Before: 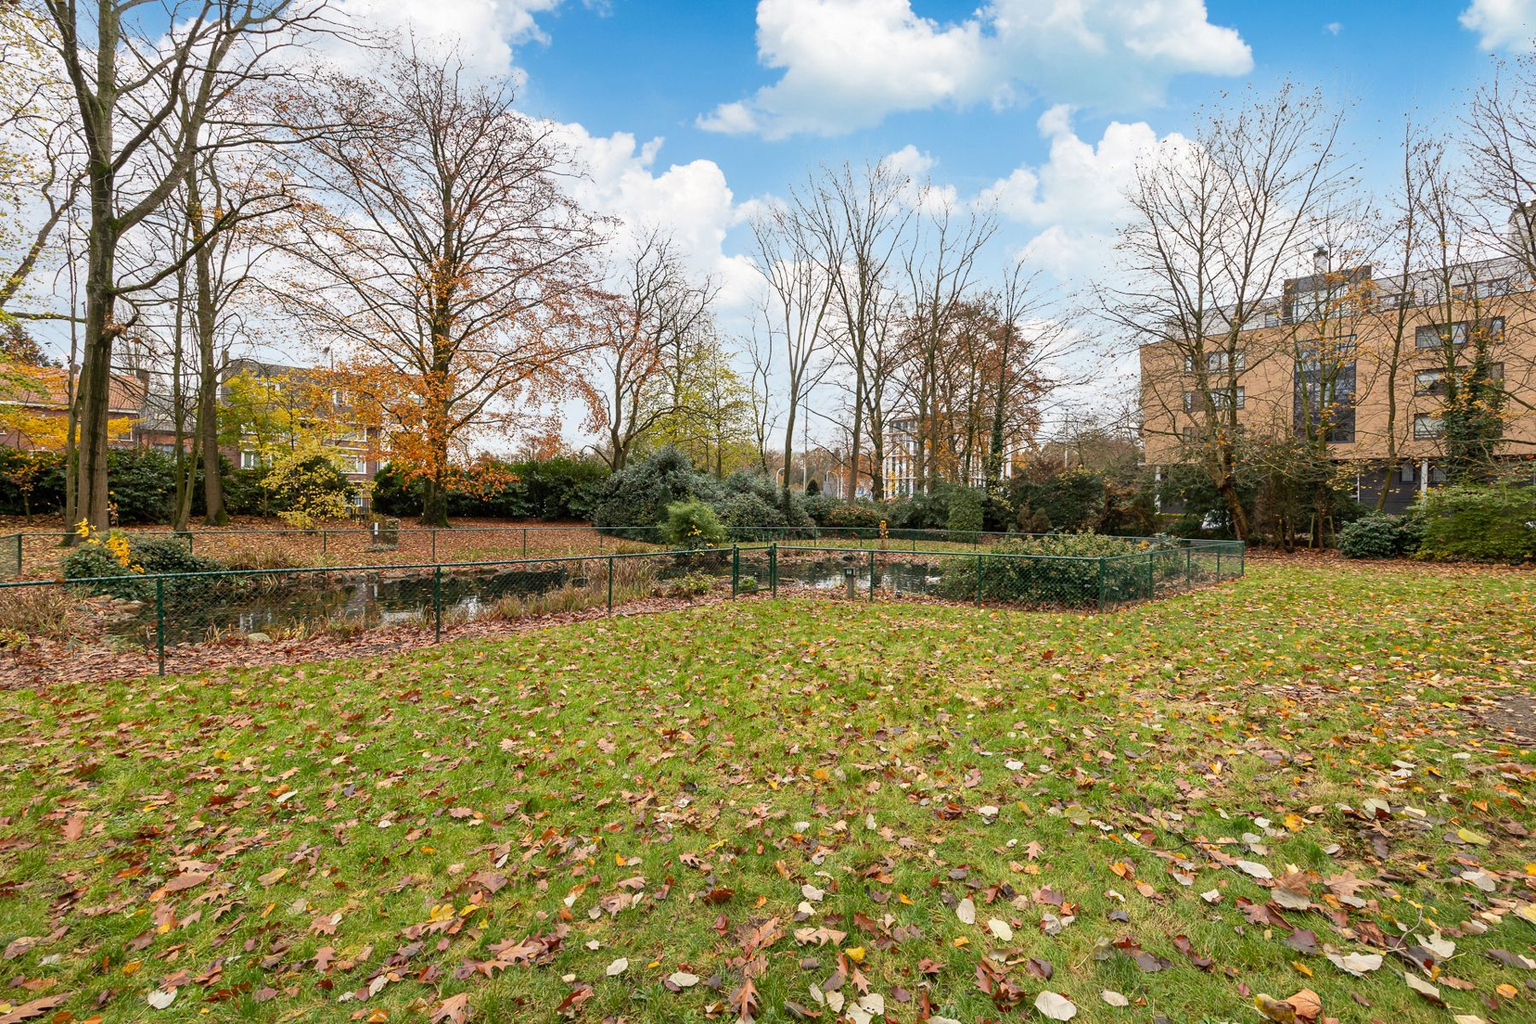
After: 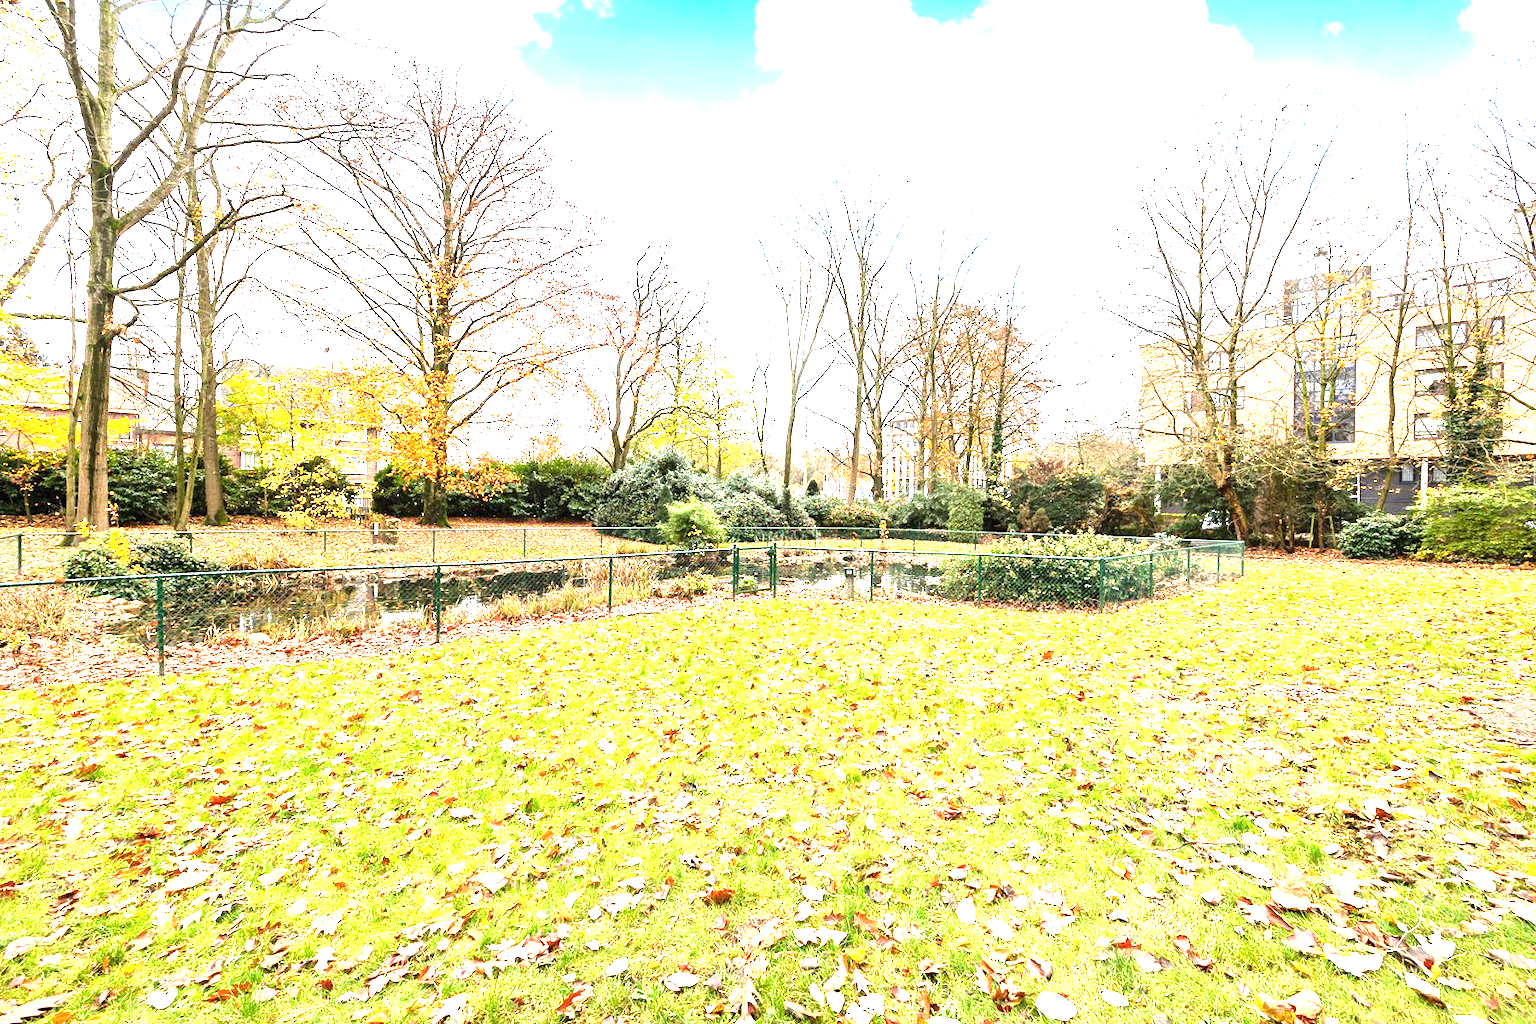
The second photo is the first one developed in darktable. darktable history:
tone equalizer: -8 EV -0.417 EV, -7 EV -0.389 EV, -6 EV -0.333 EV, -5 EV -0.222 EV, -3 EV 0.222 EV, -2 EV 0.333 EV, -1 EV 0.389 EV, +0 EV 0.417 EV, edges refinement/feathering 500, mask exposure compensation -1.57 EV, preserve details no
exposure: black level correction 0, exposure 2.138 EV, compensate exposure bias true, compensate highlight preservation false
